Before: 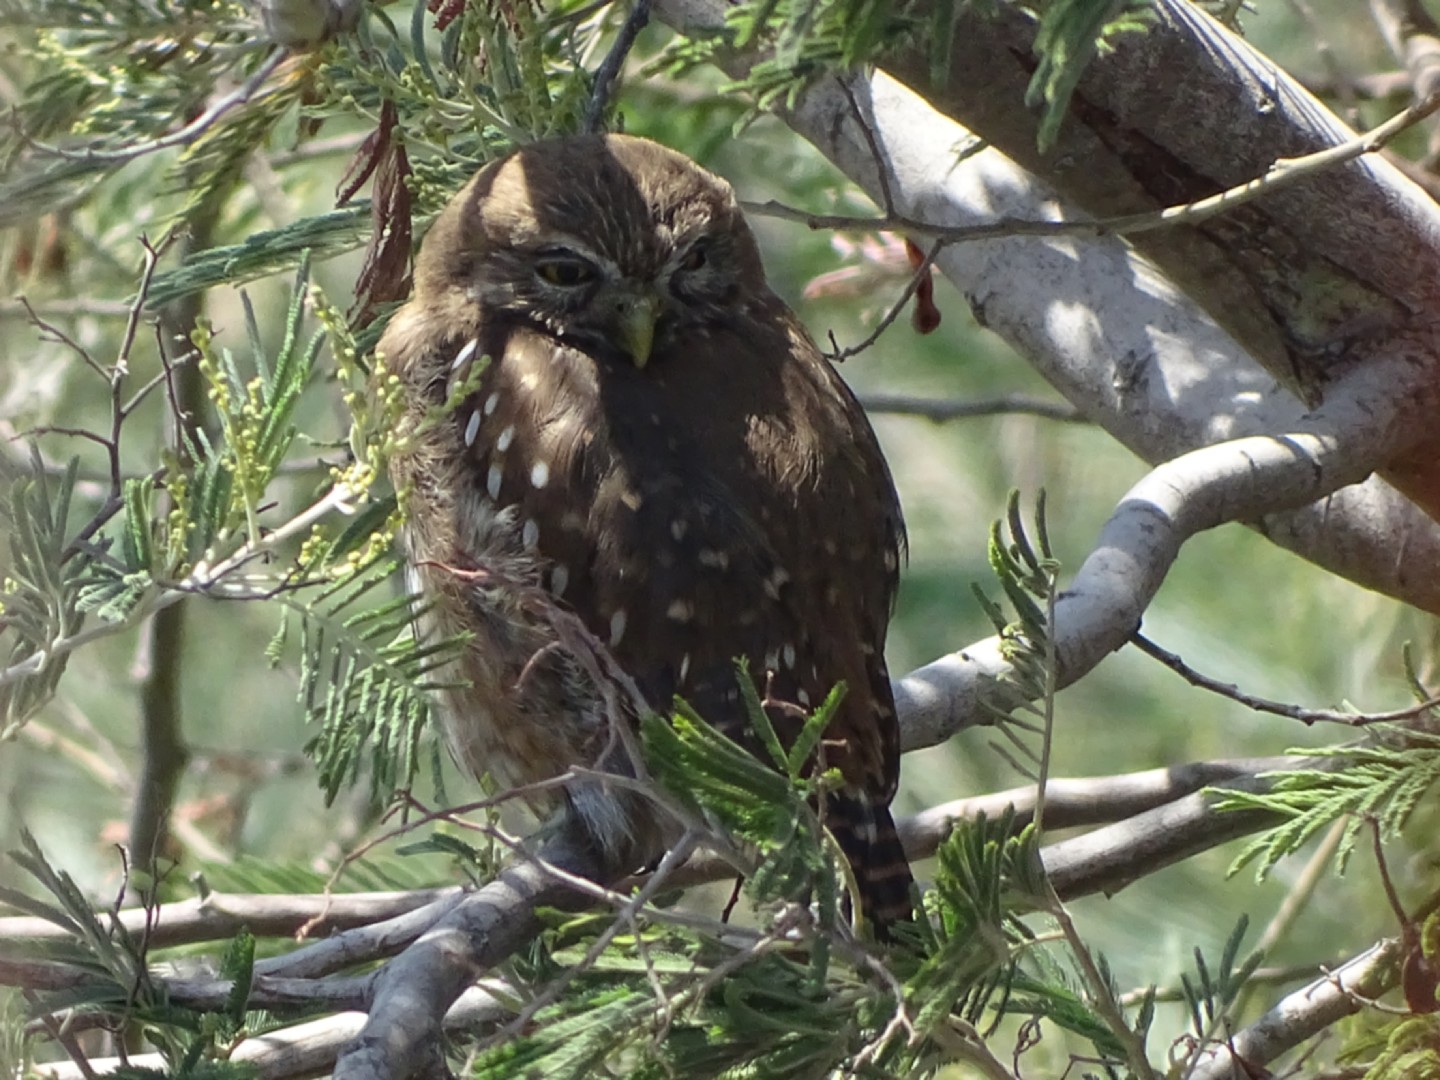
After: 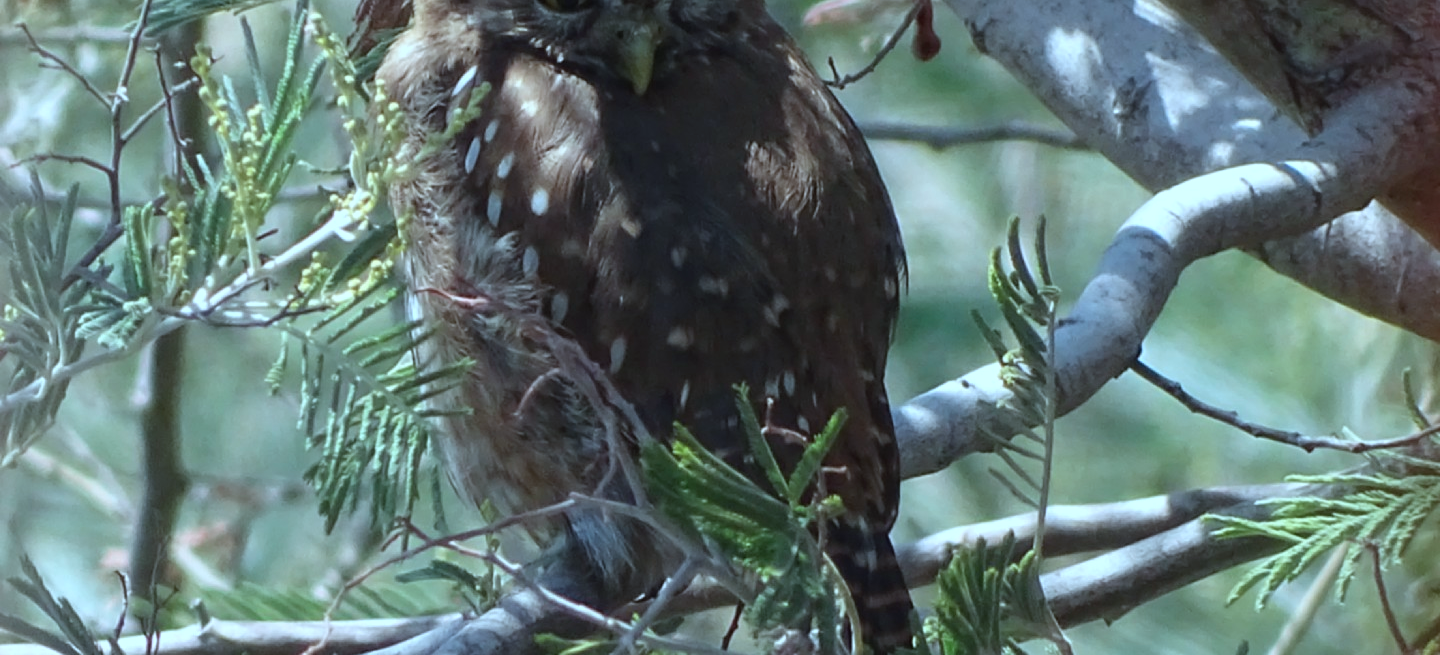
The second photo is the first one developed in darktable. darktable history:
crop and rotate: top 25.357%, bottom 13.942%
color correction: highlights a* -9.35, highlights b* -23.15
